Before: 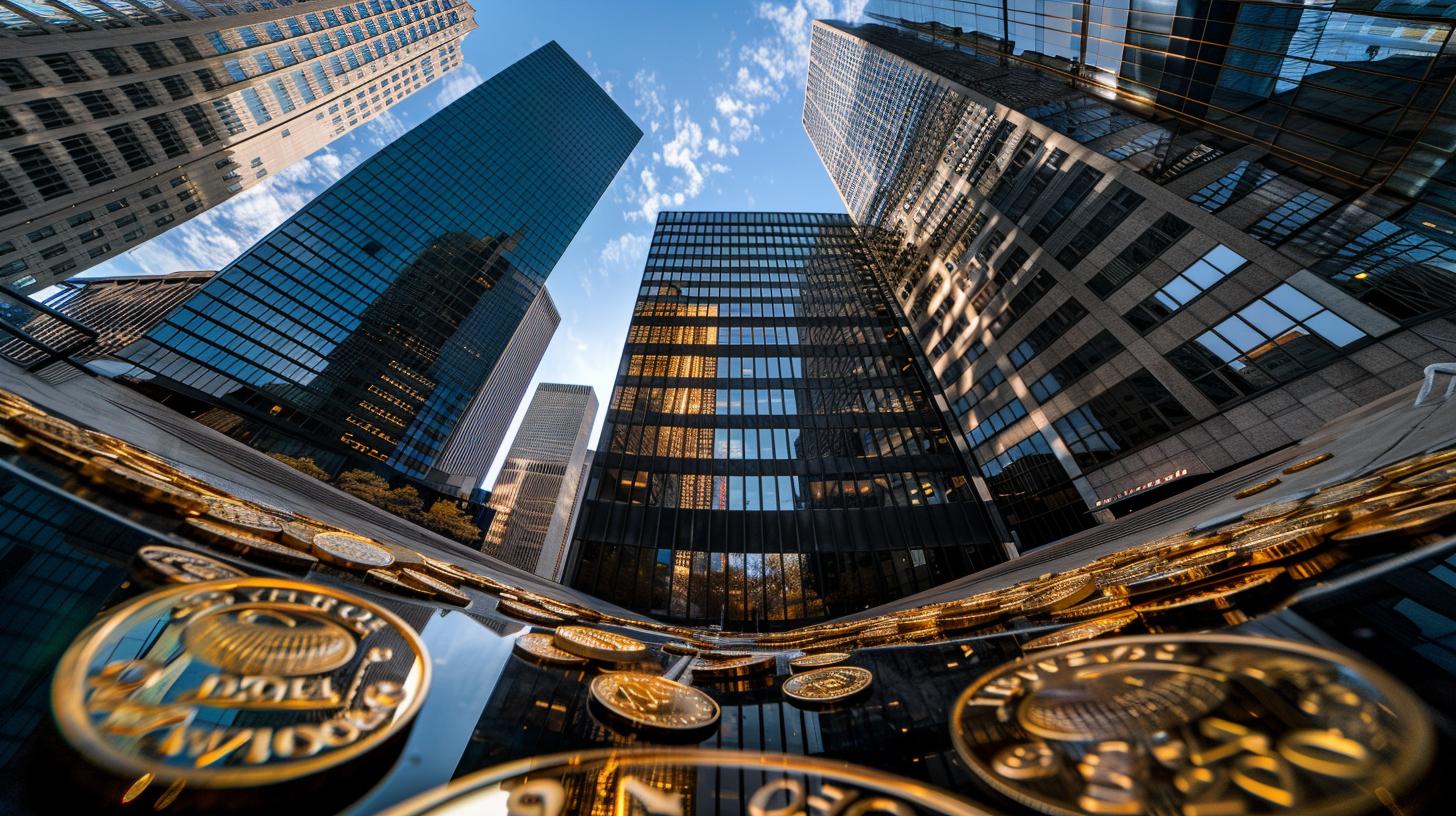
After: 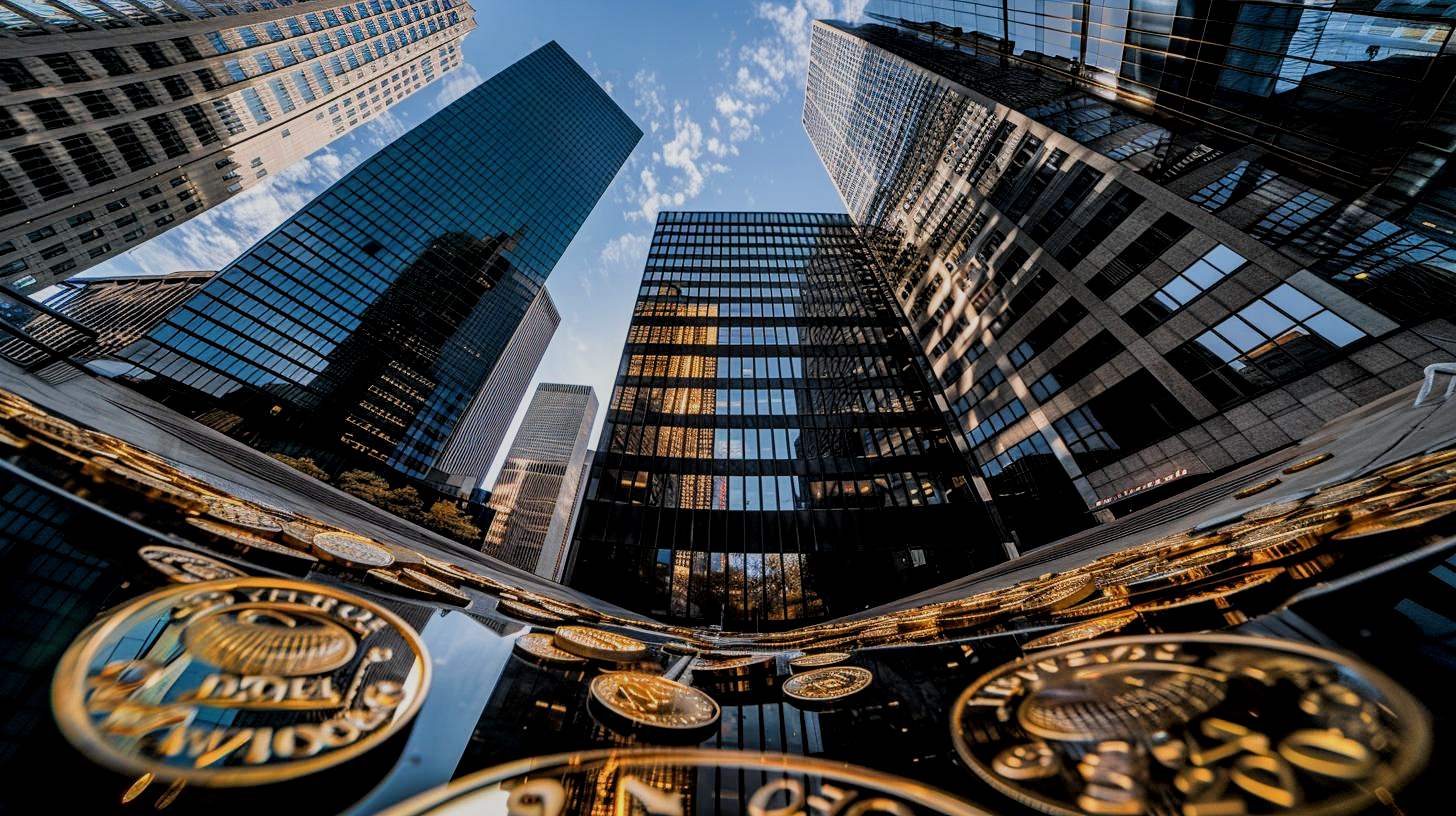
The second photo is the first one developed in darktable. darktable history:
sharpen: amount 0.2
filmic rgb: black relative exposure -7.65 EV, white relative exposure 4.56 EV, hardness 3.61
local contrast: detail 130%
